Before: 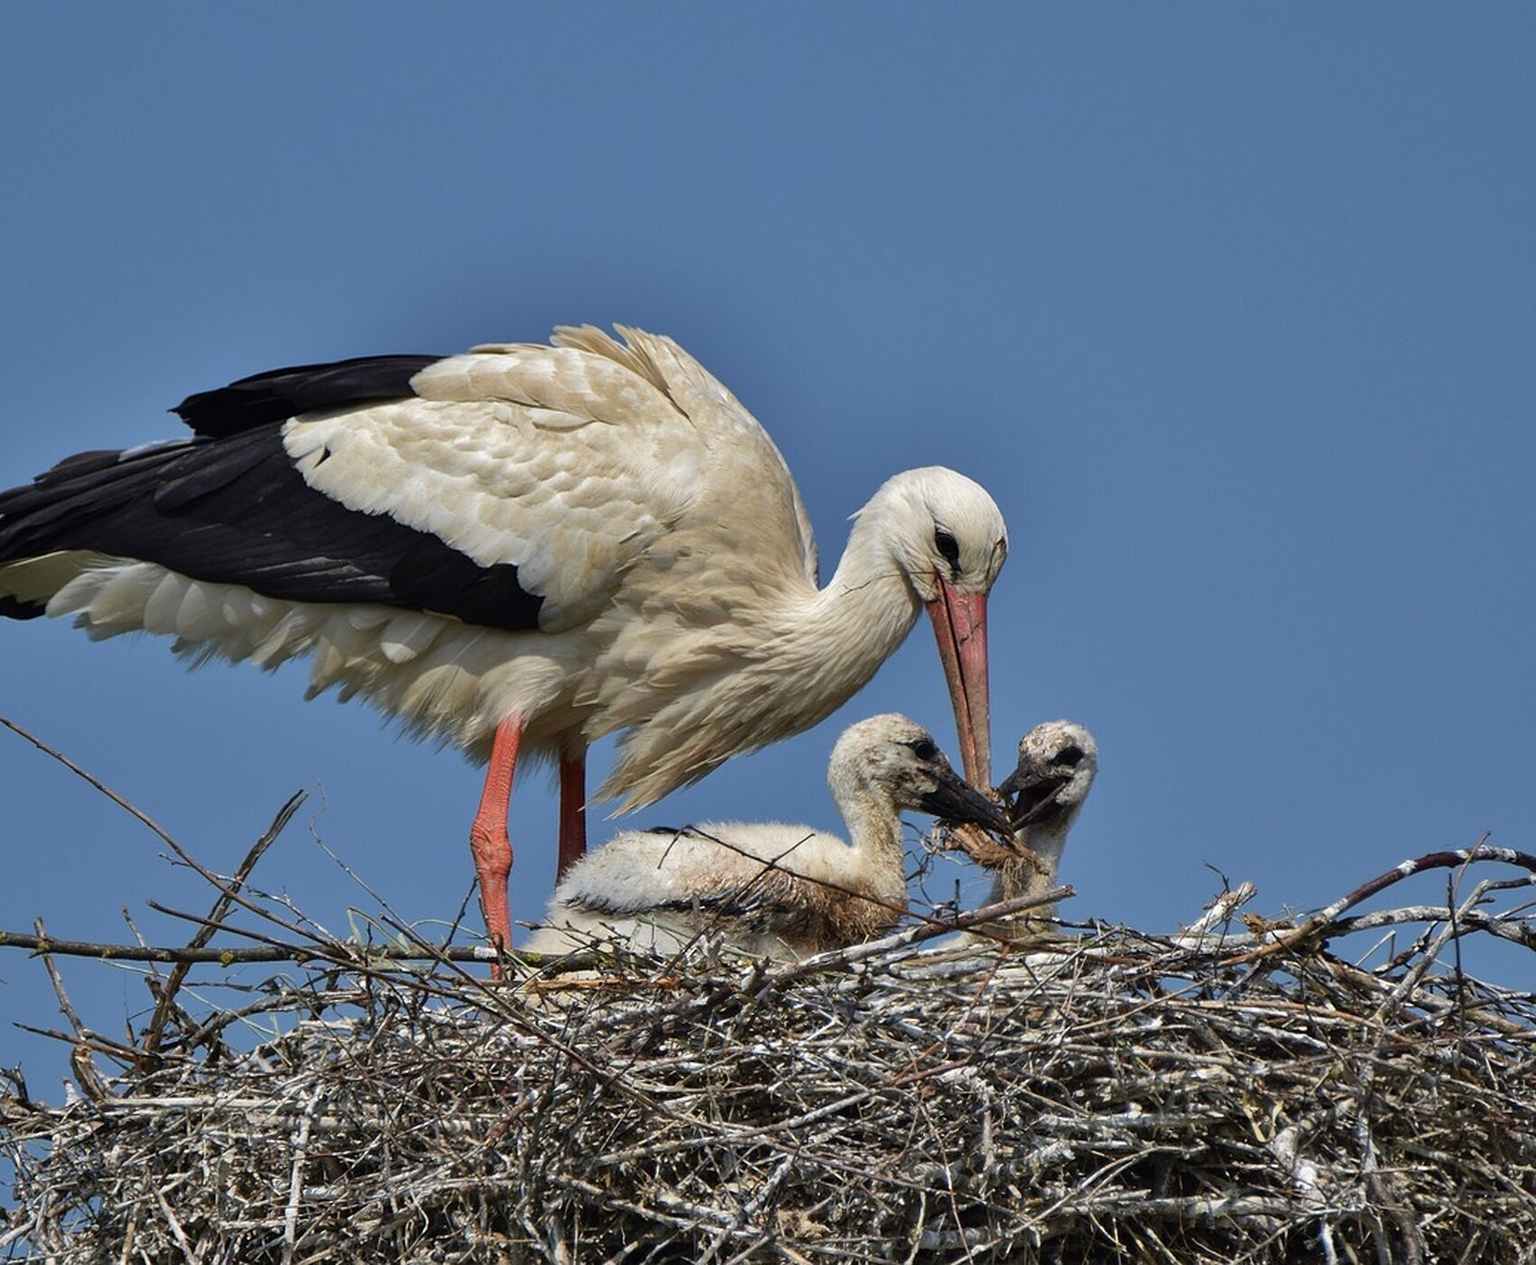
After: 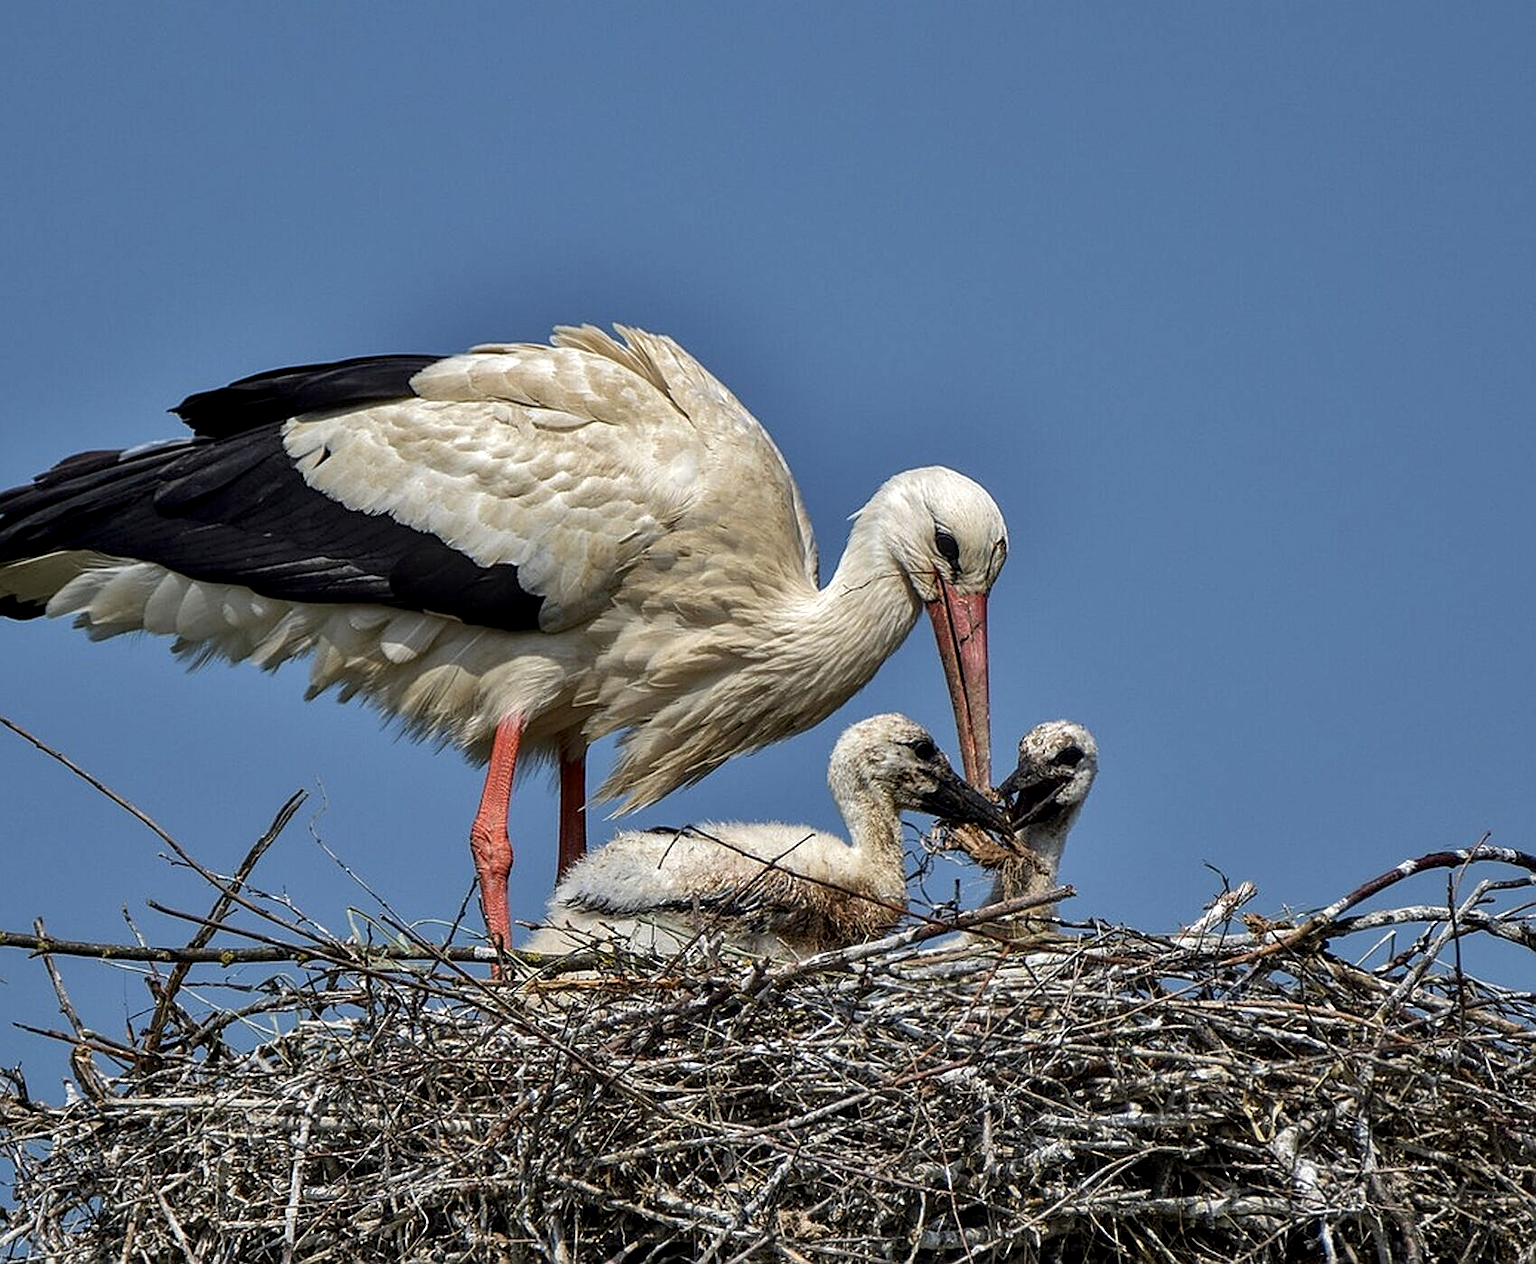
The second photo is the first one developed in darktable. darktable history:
sharpen: on, module defaults
local contrast: highlights 61%, detail 143%, midtone range 0.428
